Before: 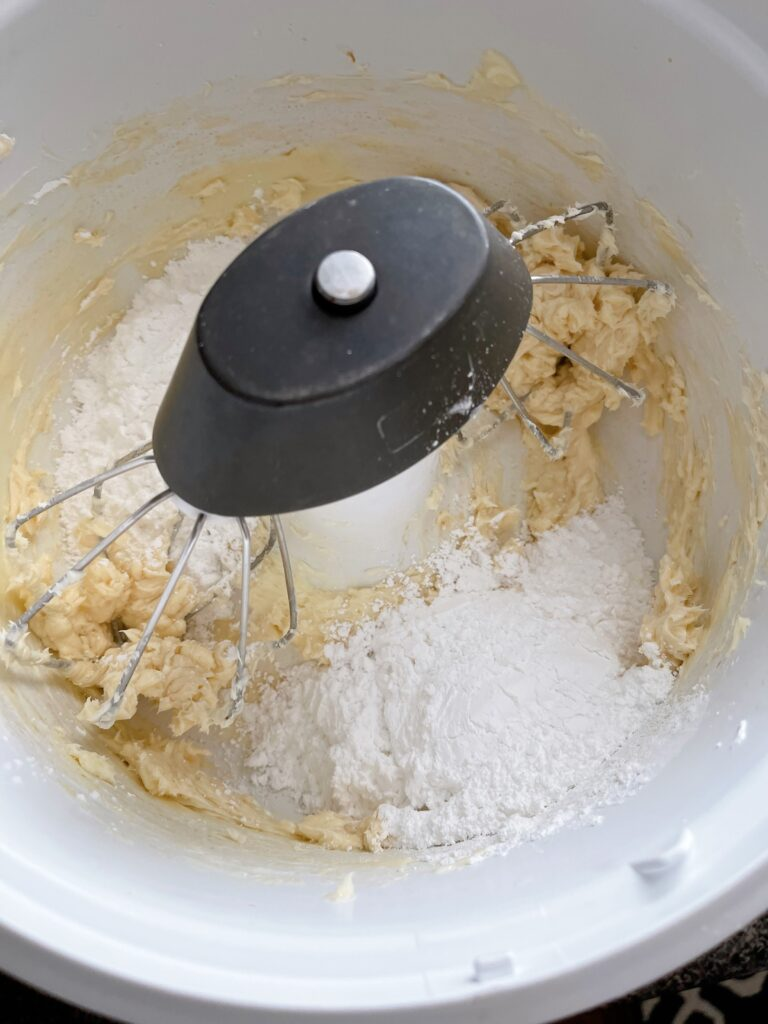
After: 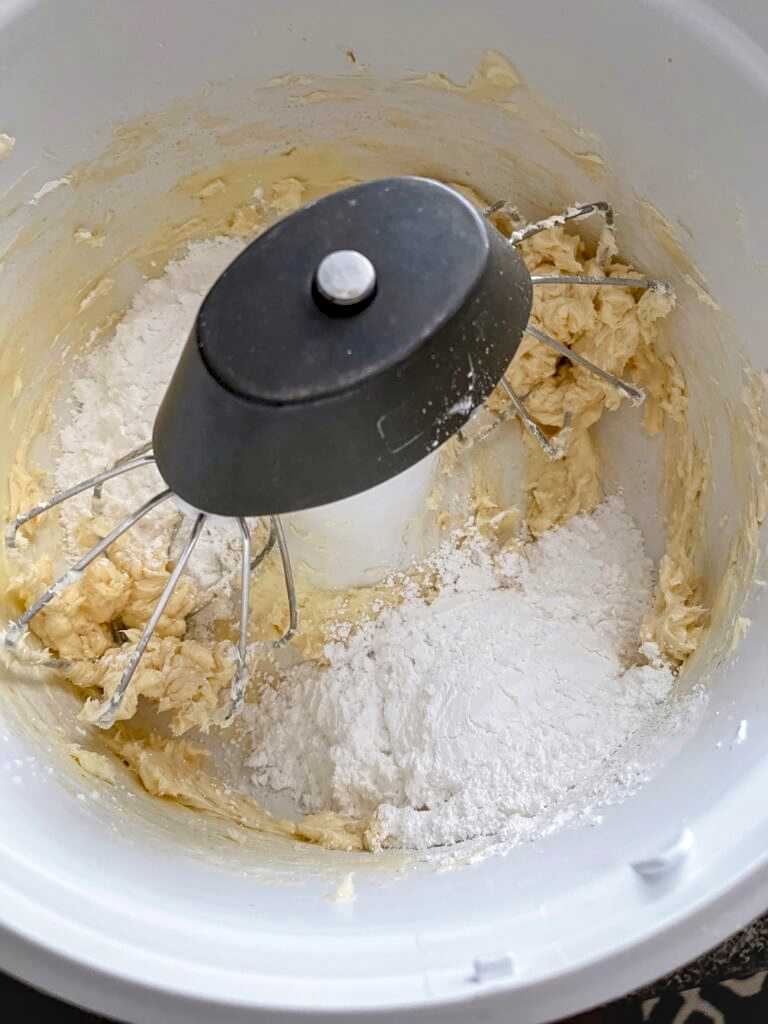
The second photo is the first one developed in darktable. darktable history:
local contrast: on, module defaults
sharpen: amount 0.216
contrast brightness saturation: saturation 0.183
